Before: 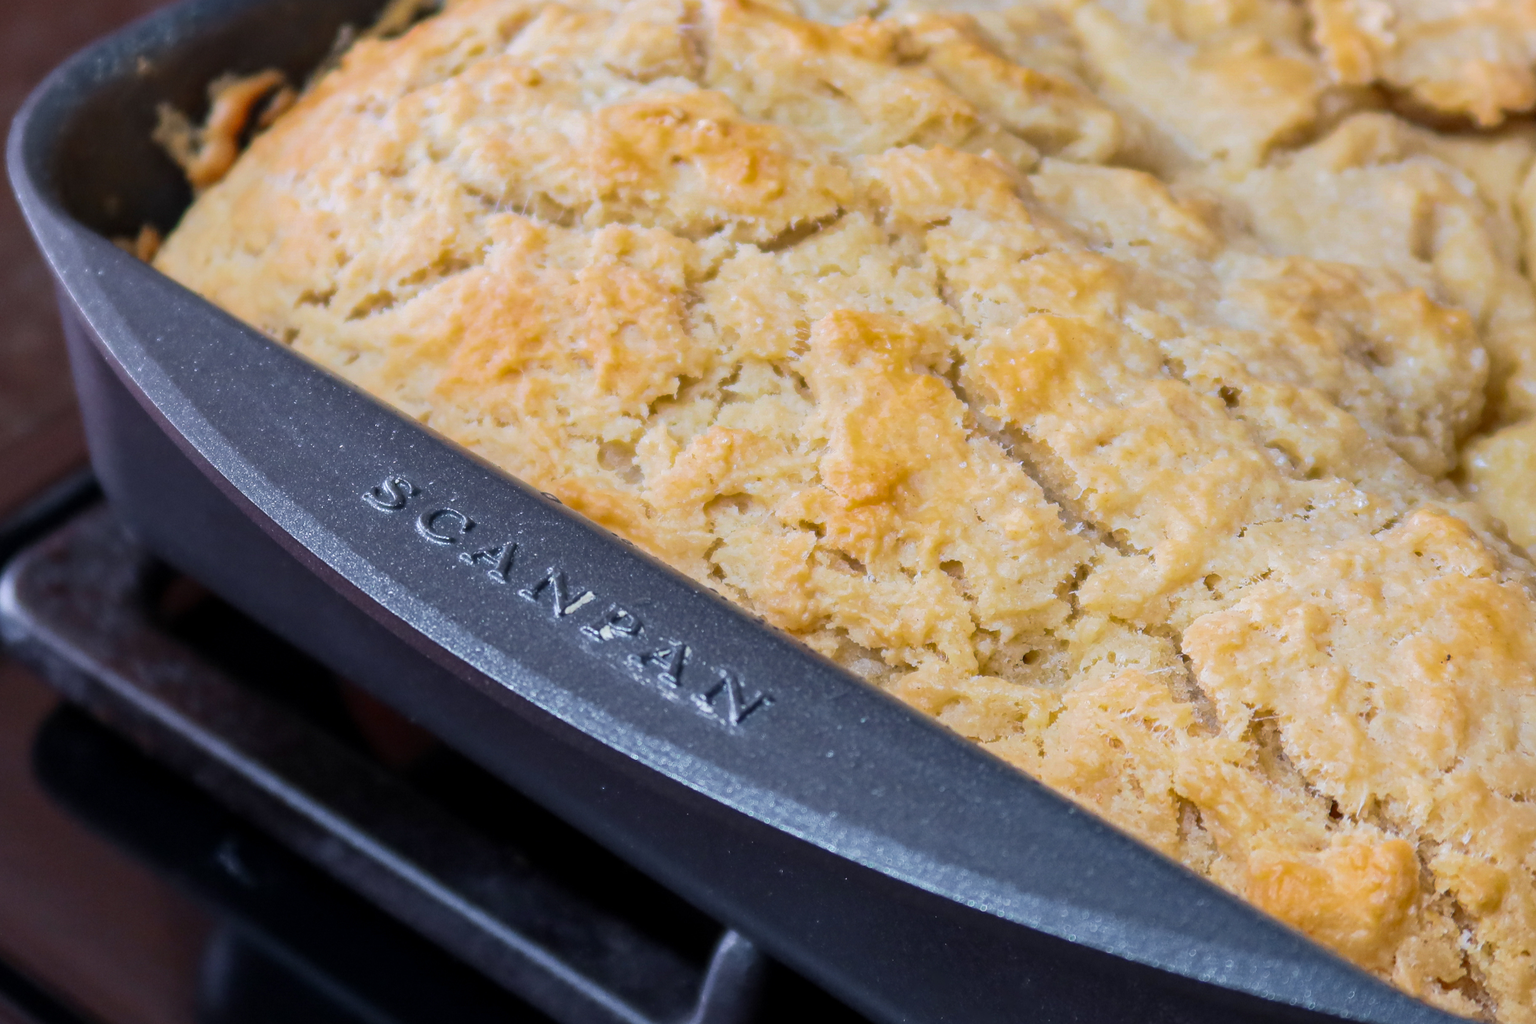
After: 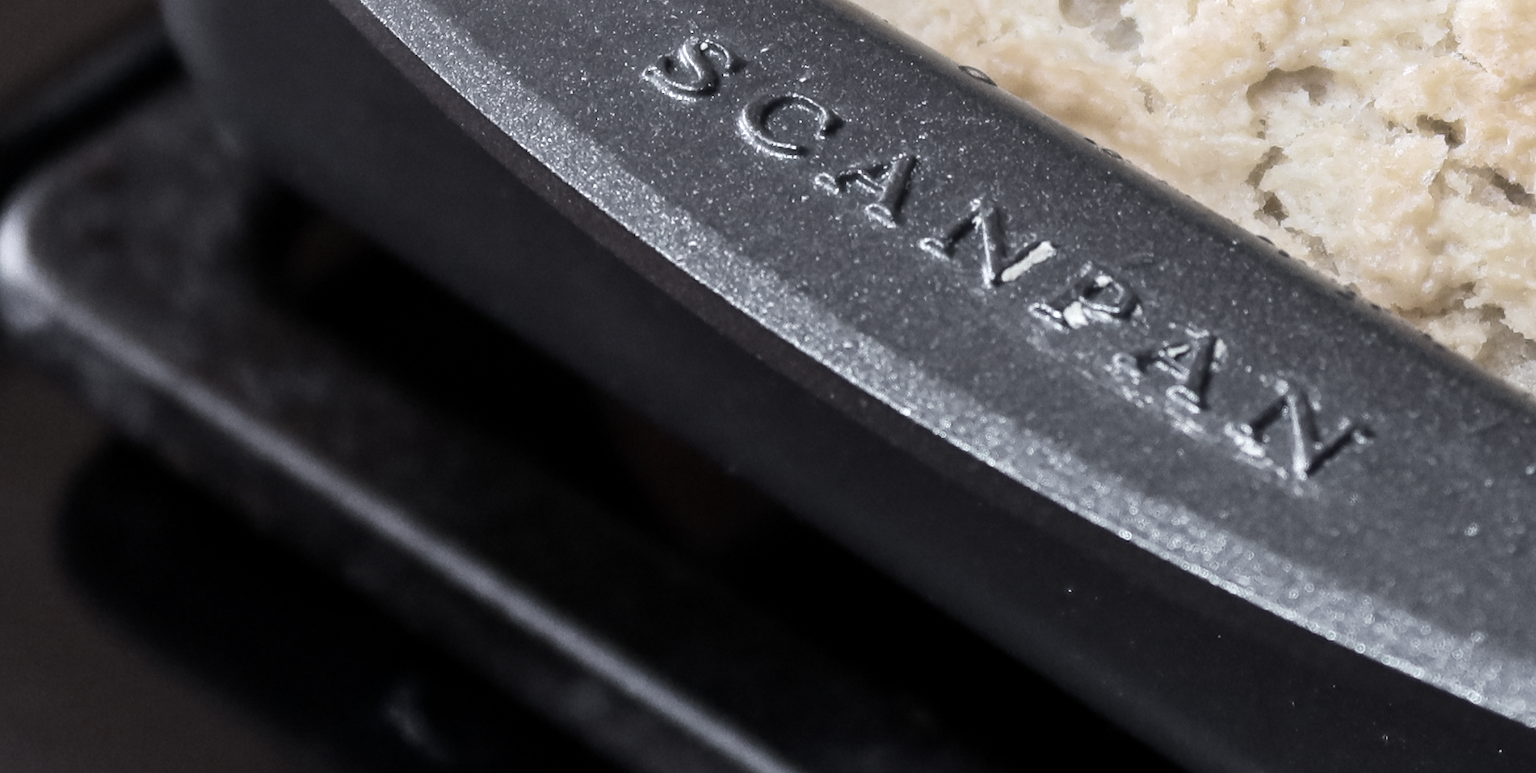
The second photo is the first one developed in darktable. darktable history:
crop: top 44.483%, right 43.593%, bottom 12.892%
tone equalizer: -8 EV -0.417 EV, -7 EV -0.389 EV, -6 EV -0.333 EV, -5 EV -0.222 EV, -3 EV 0.222 EV, -2 EV 0.333 EV, -1 EV 0.389 EV, +0 EV 0.417 EV, edges refinement/feathering 500, mask exposure compensation -1.57 EV, preserve details no
color correction: saturation 0.3
